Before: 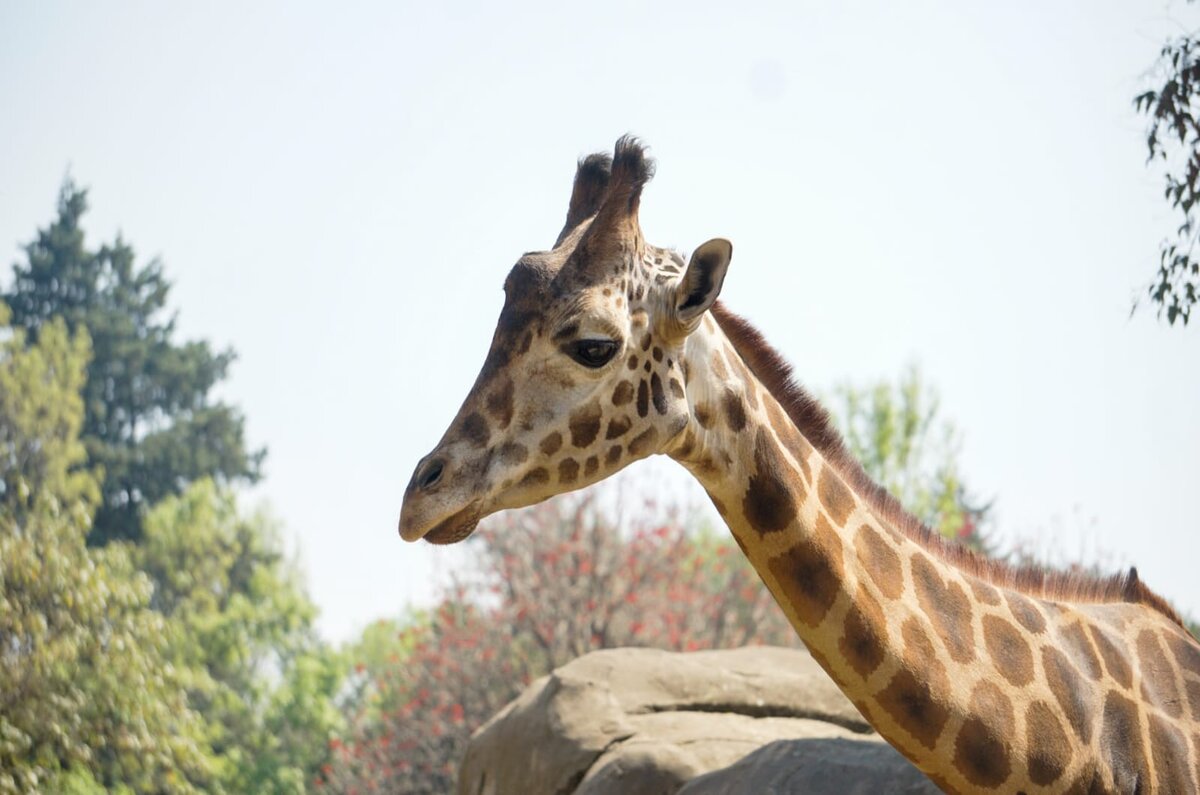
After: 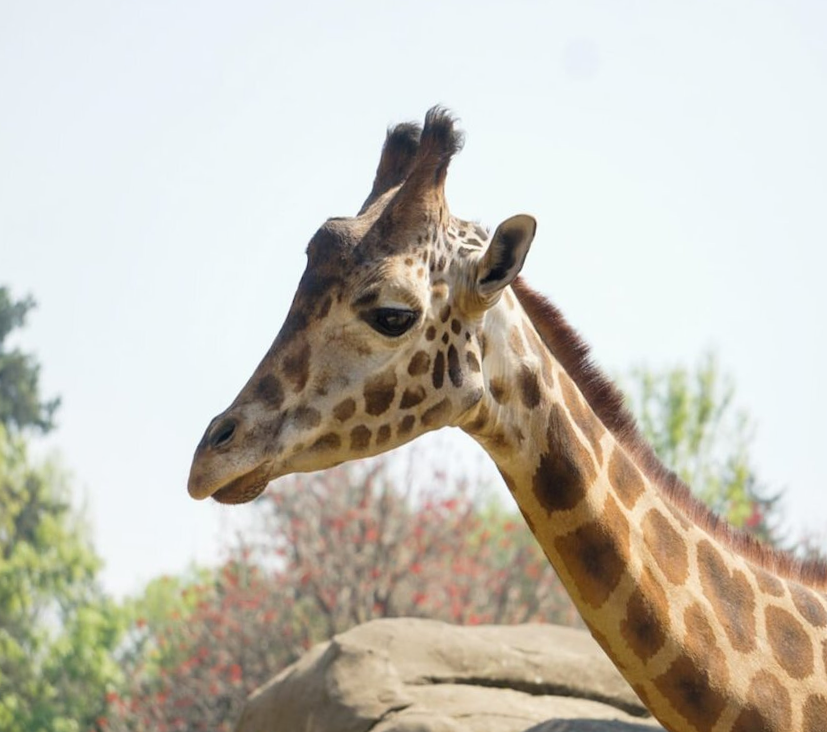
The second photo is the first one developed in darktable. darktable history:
crop and rotate: angle -3.27°, left 14.232%, top 0.02%, right 10.995%, bottom 0.08%
contrast brightness saturation: contrast -0.021, brightness -0.006, saturation 0.032
